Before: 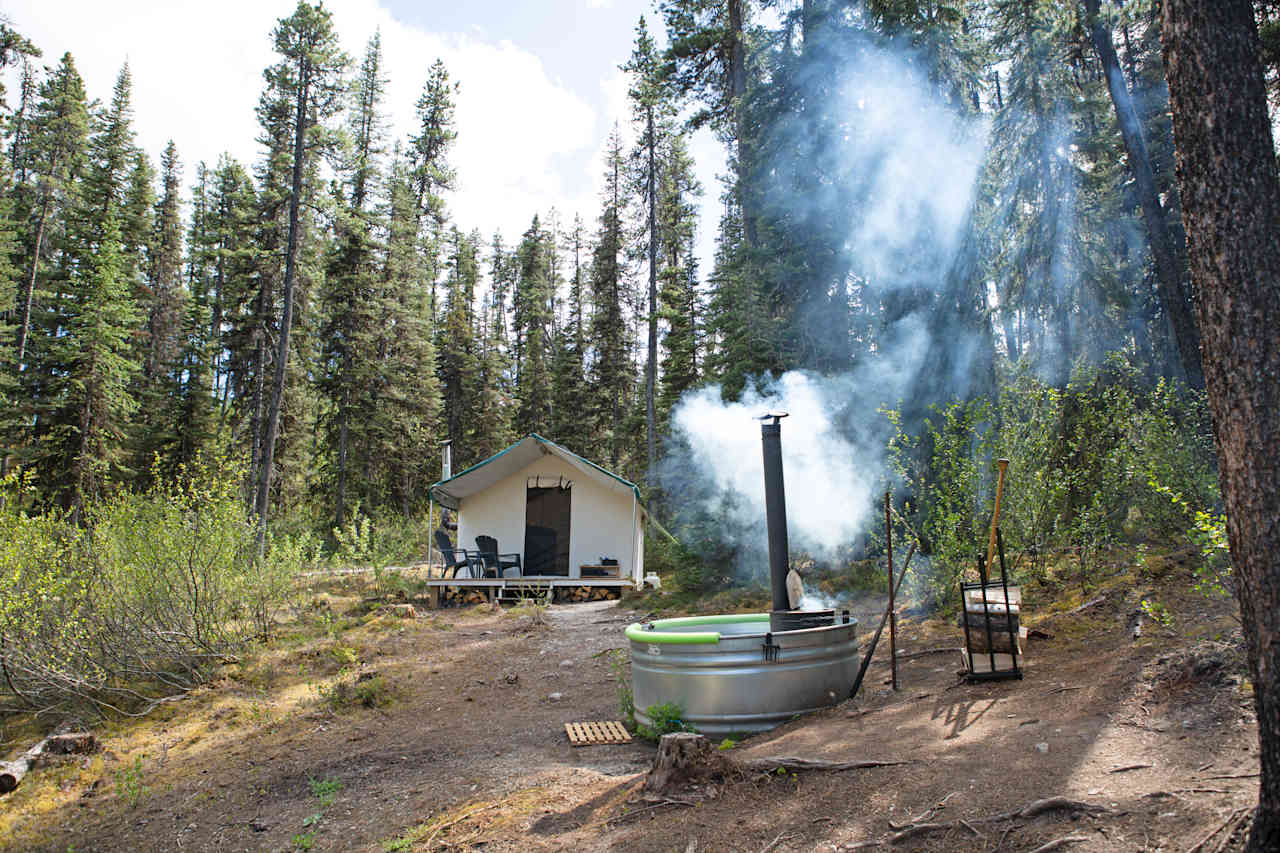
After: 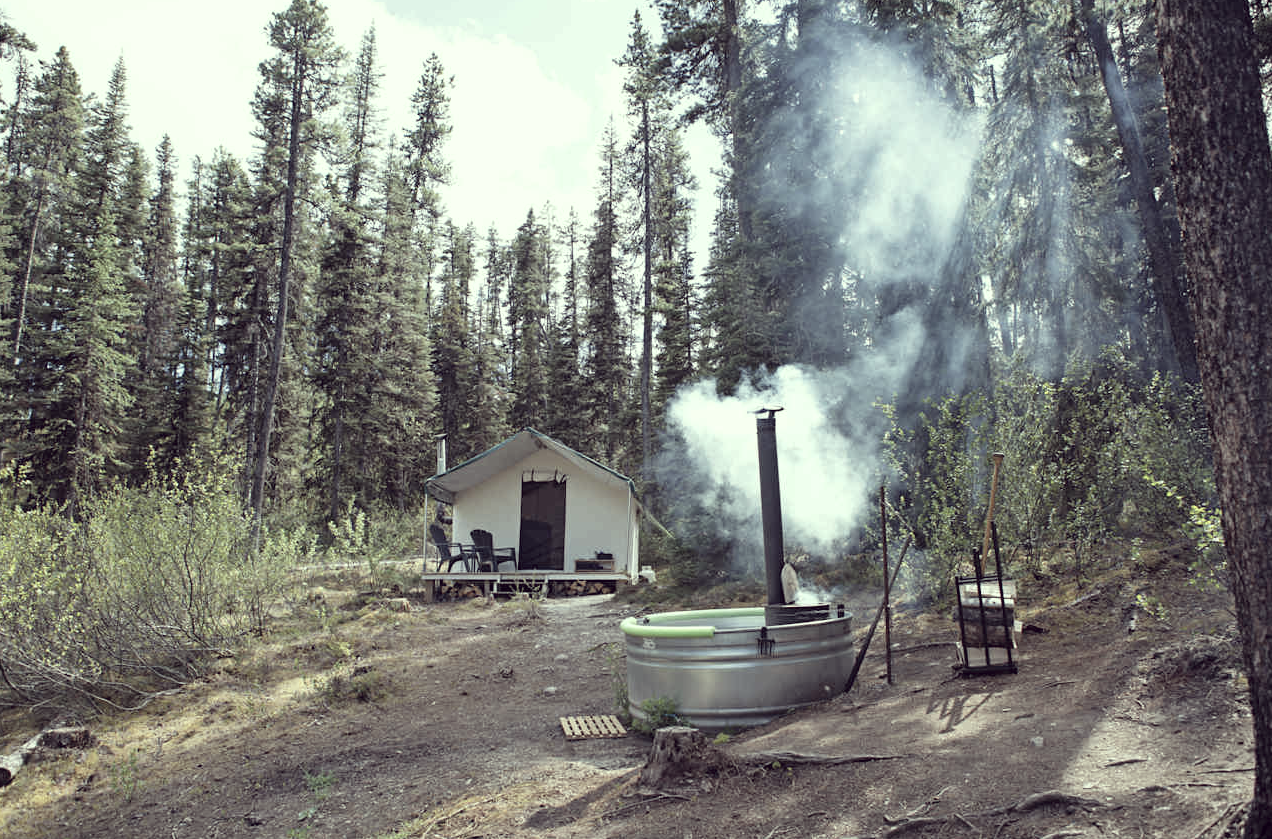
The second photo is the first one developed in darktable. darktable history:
crop: left 0.432%, top 0.717%, right 0.123%, bottom 0.892%
exposure: exposure 0.083 EV, compensate highlight preservation false
color correction: highlights a* -20.8, highlights b* 20.8, shadows a* 19.68, shadows b* -20.28, saturation 0.428
